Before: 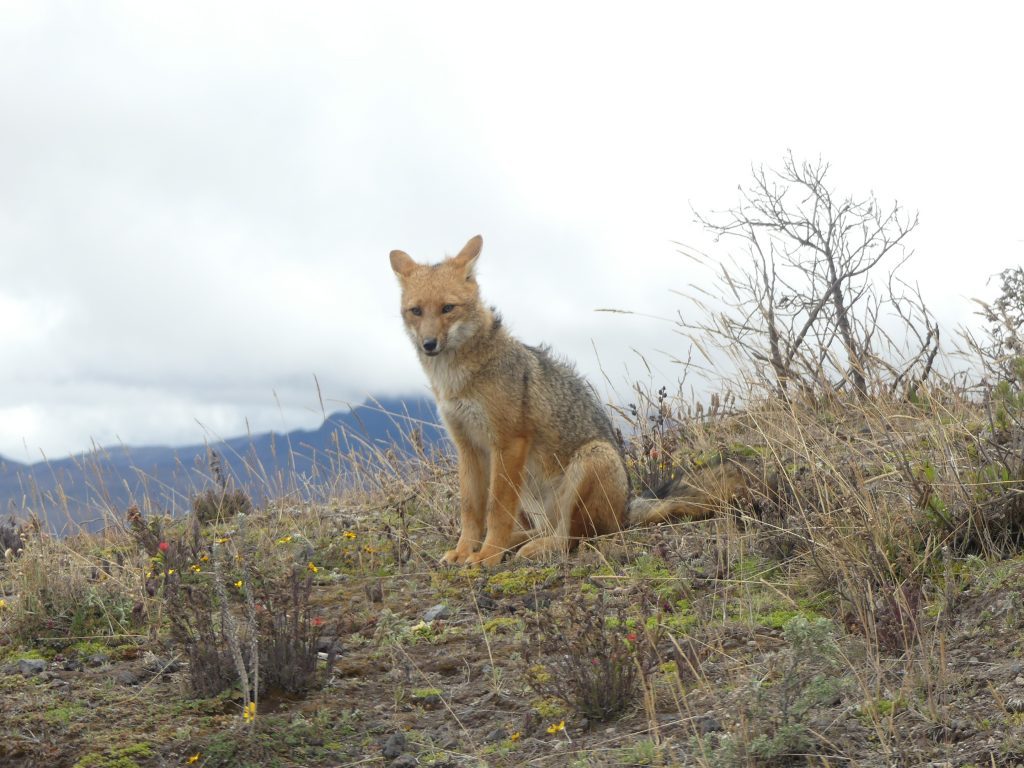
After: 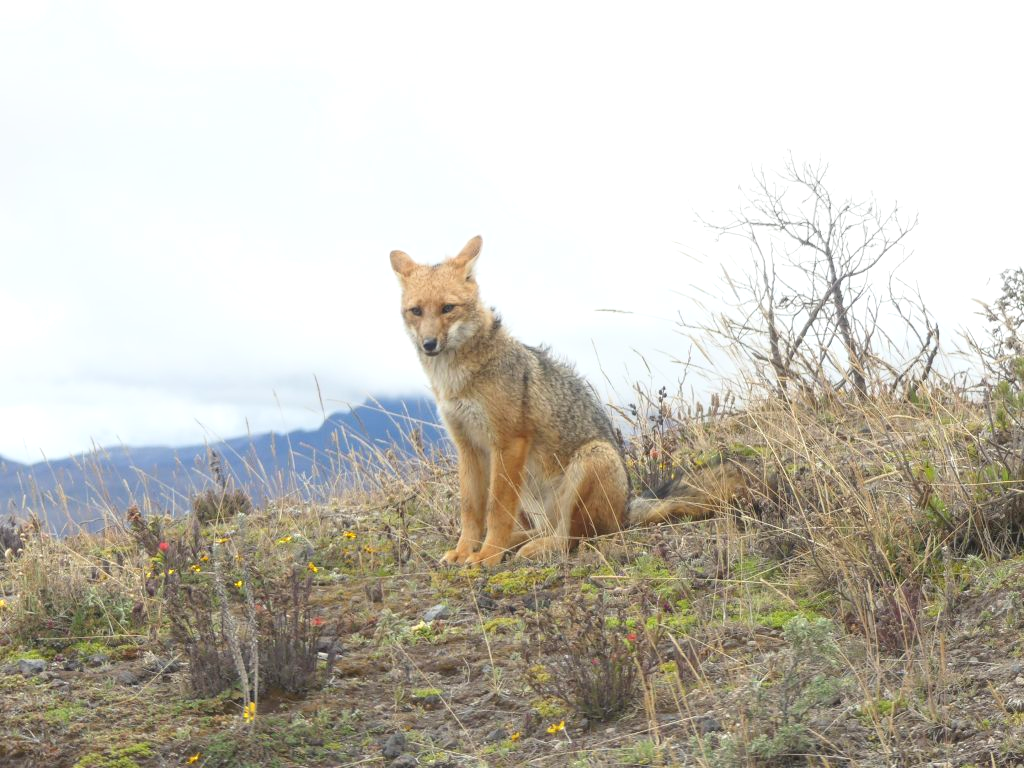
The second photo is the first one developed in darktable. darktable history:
shadows and highlights: shadows 1.19, highlights 41.95
local contrast: detail 130%
exposure: exposure 0.767 EV, compensate highlight preservation false
contrast brightness saturation: contrast -0.282
